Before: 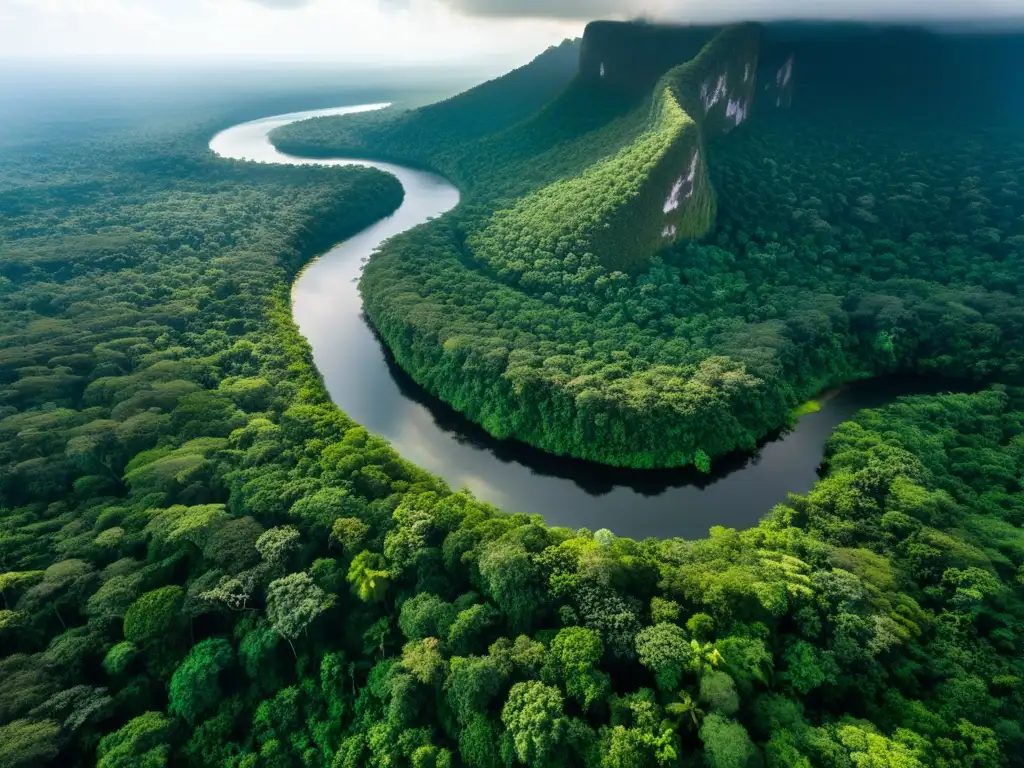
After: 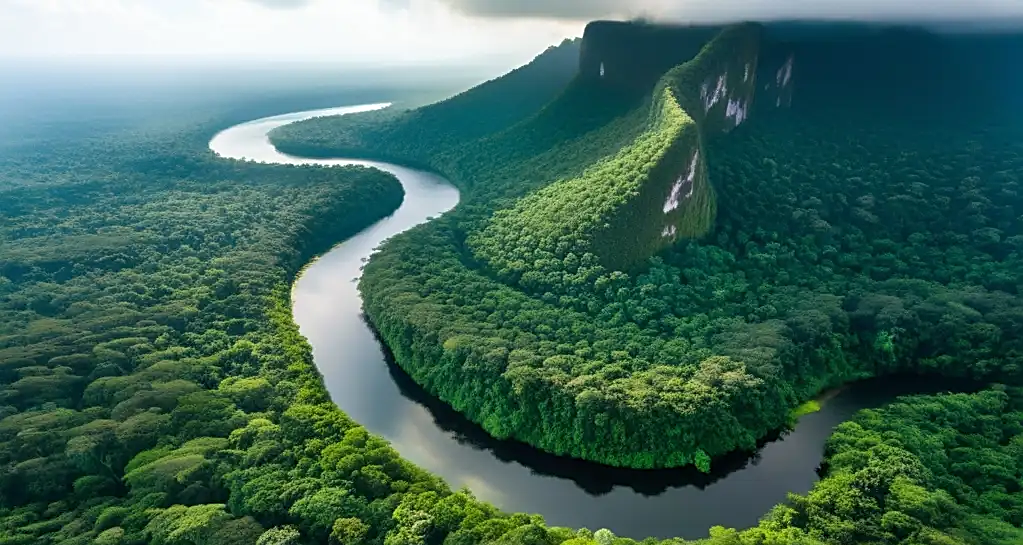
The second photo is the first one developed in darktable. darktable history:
sharpen: on, module defaults
crop: right 0.001%, bottom 28.987%
